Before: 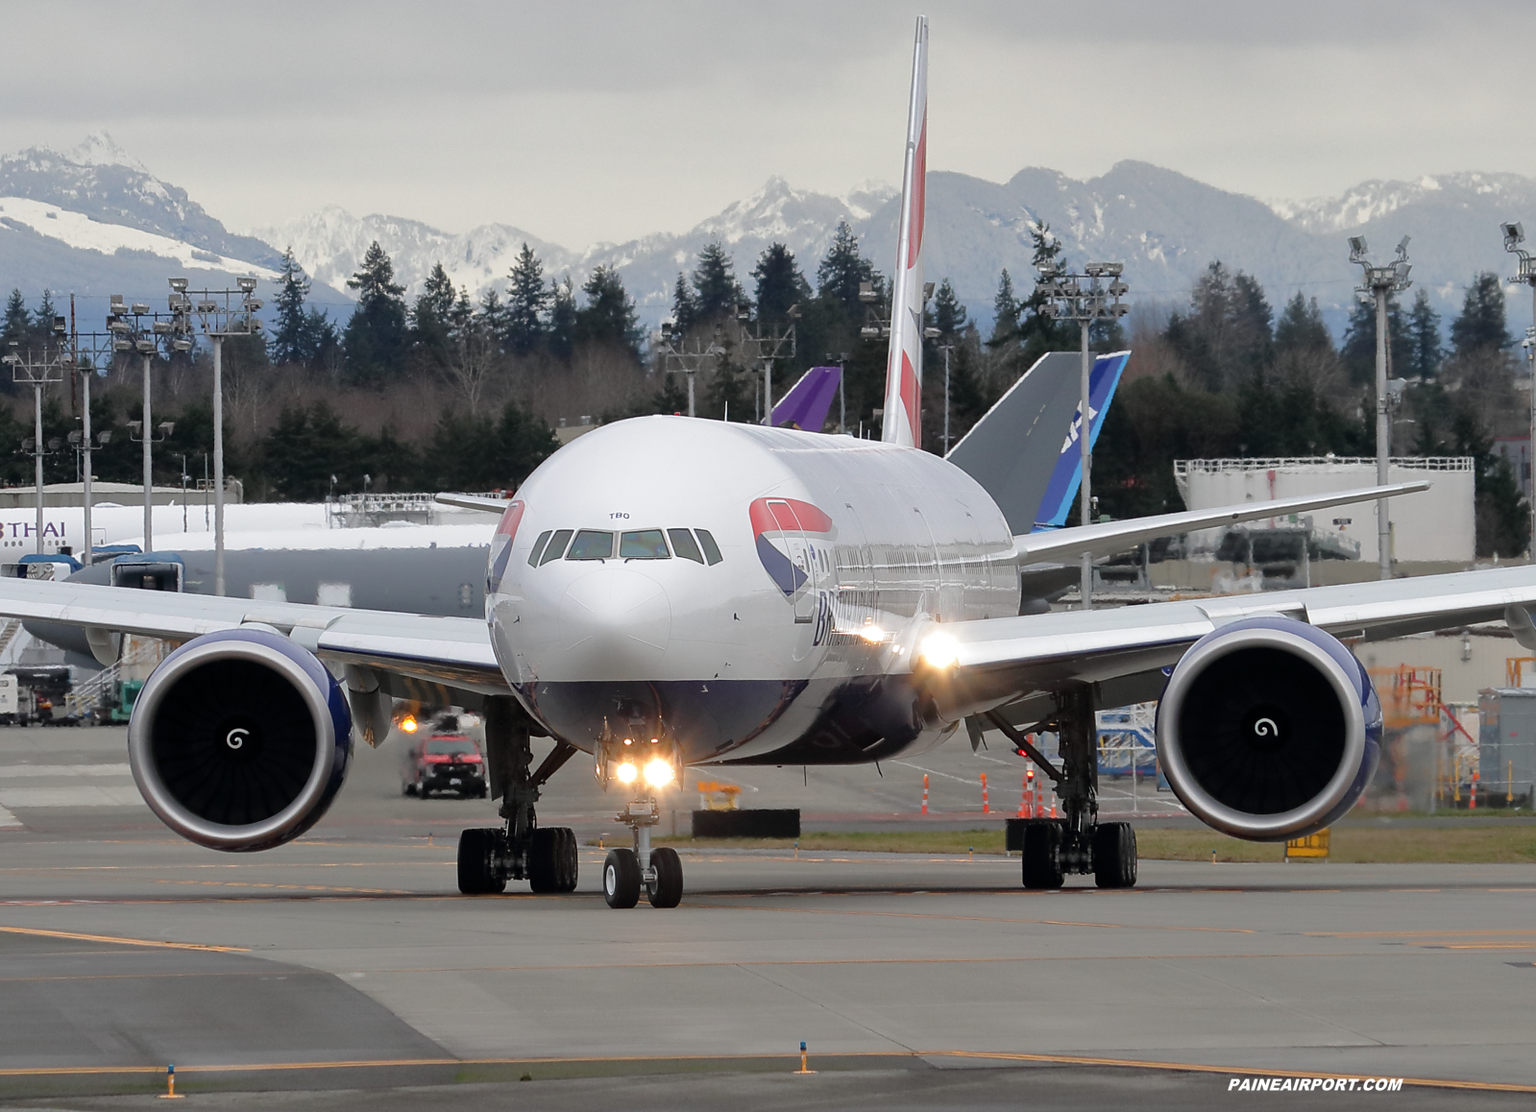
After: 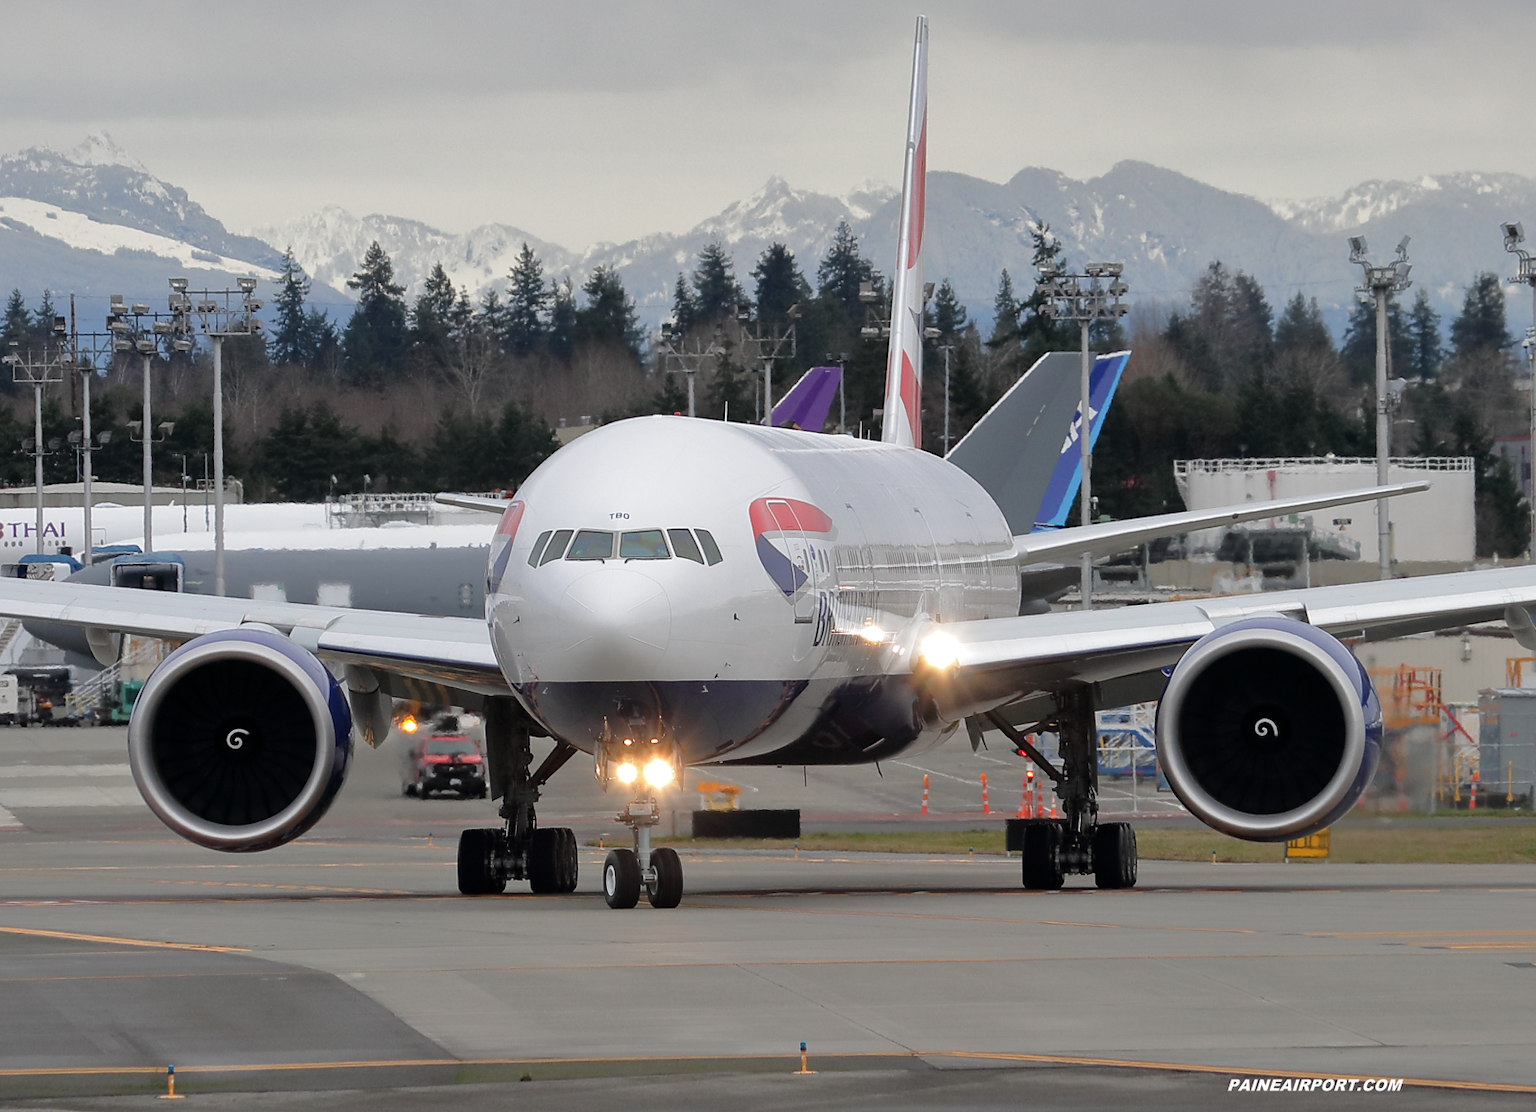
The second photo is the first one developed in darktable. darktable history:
shadows and highlights: shadows 8.7, white point adjustment 0.985, highlights -39.13
